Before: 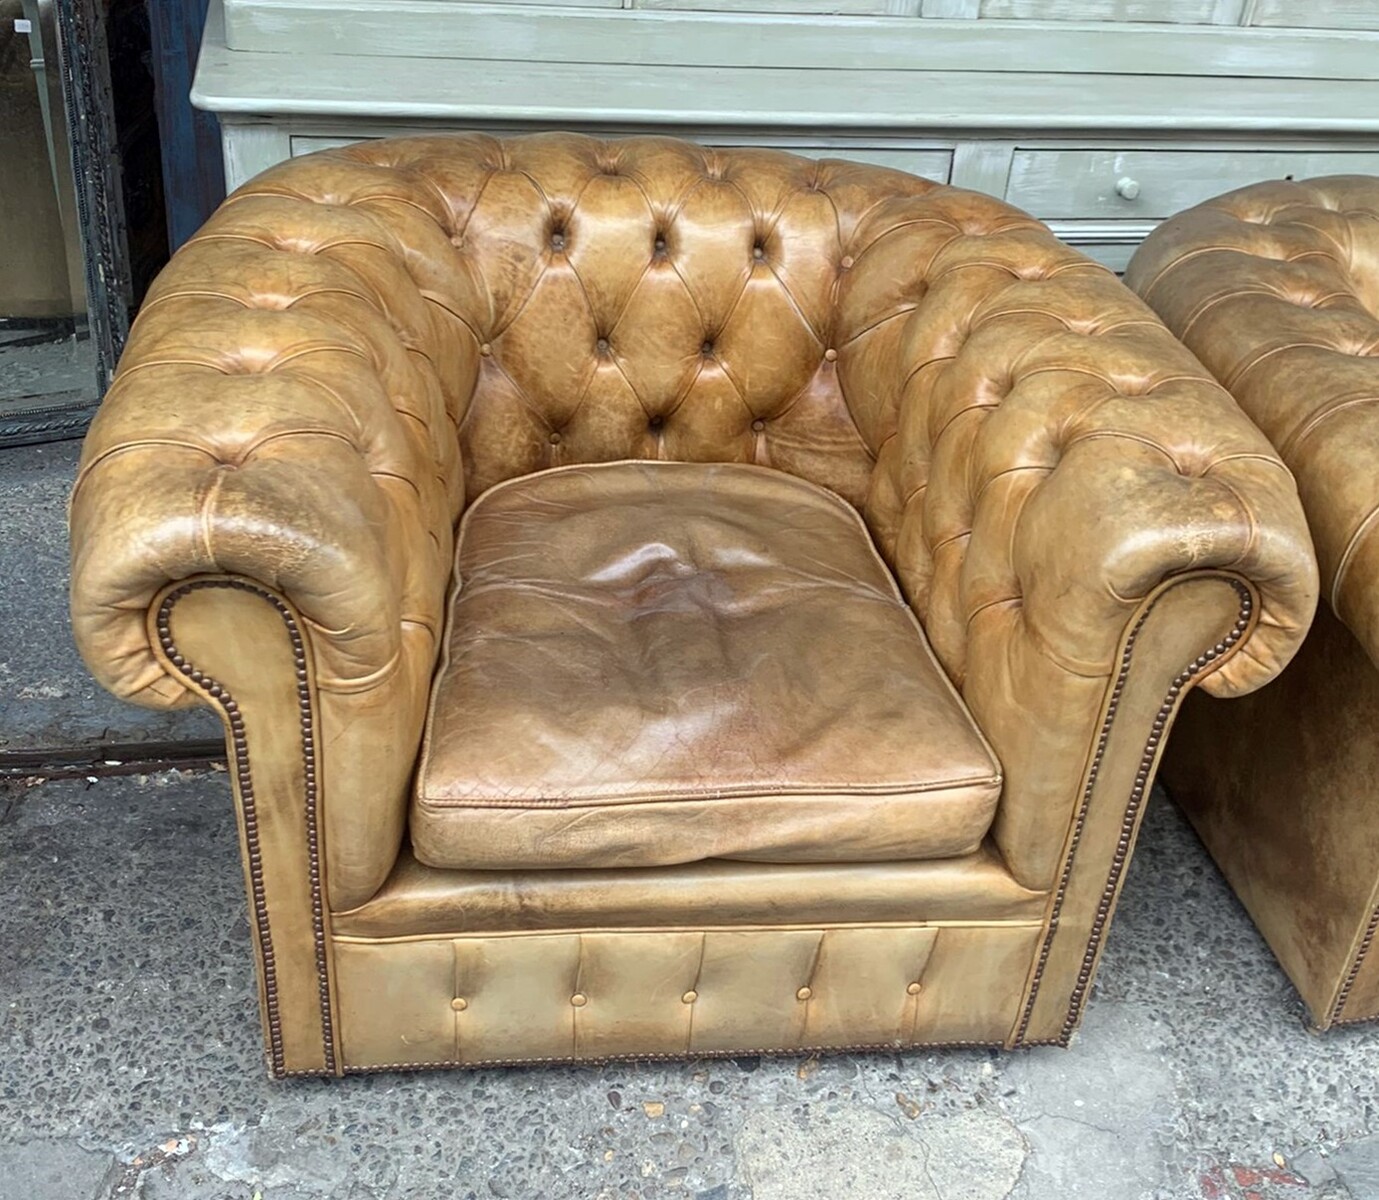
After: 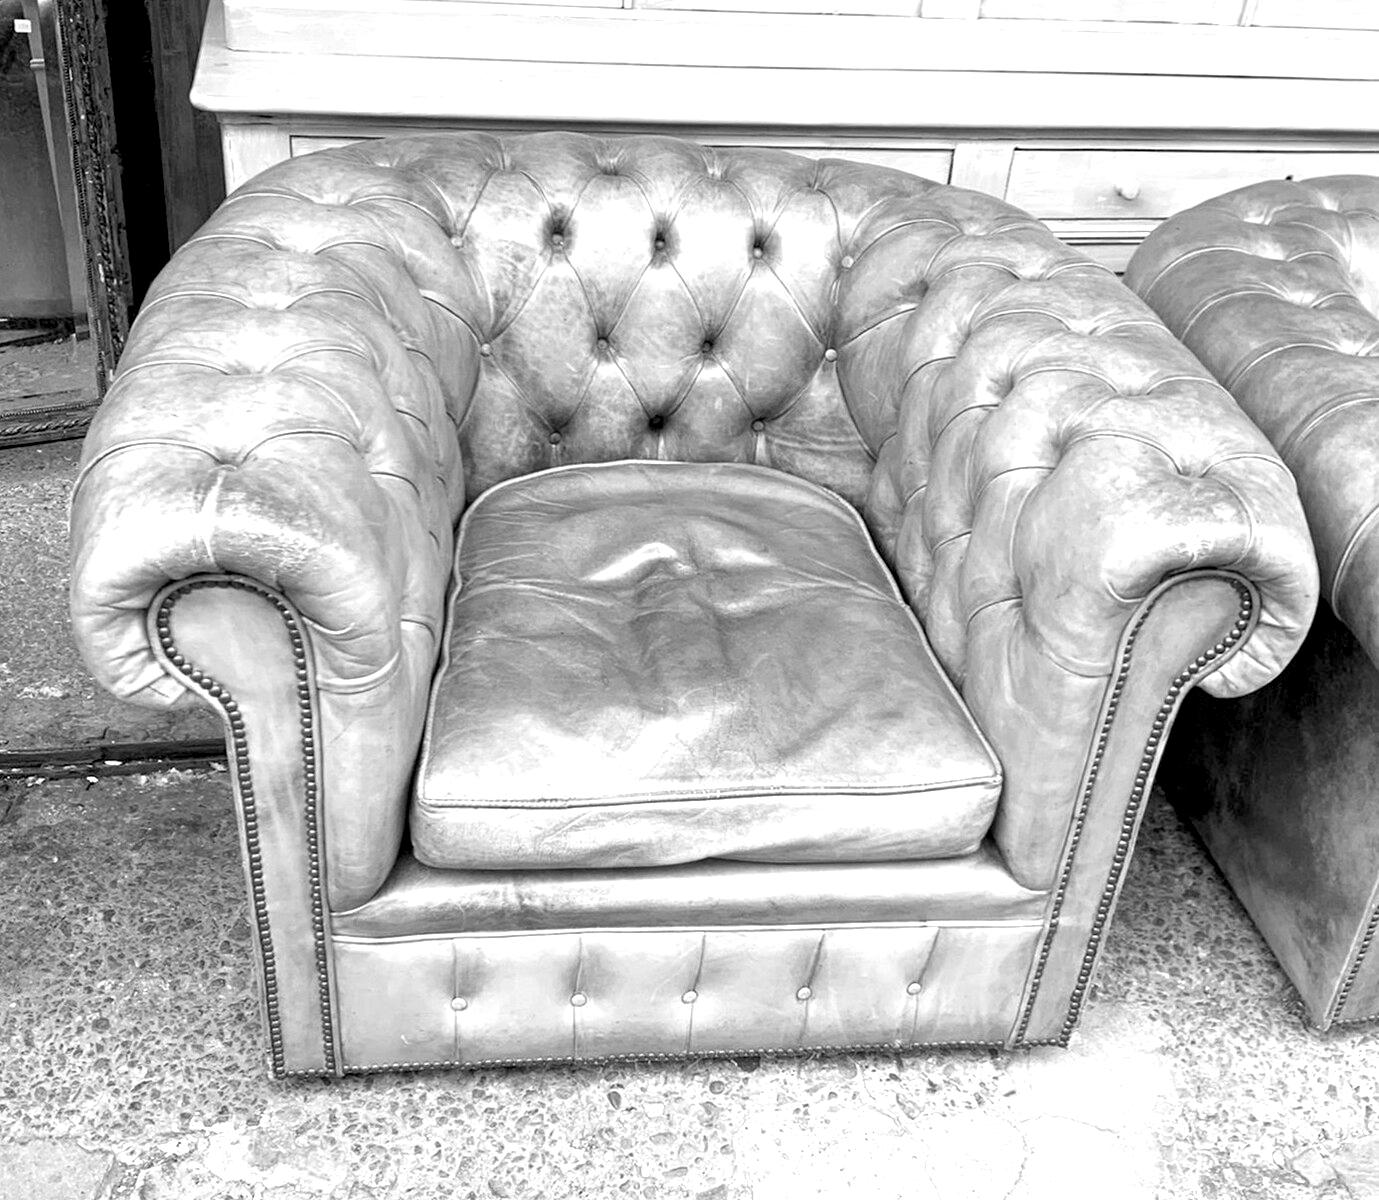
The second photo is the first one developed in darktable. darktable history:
exposure: black level correction 0.008, exposure 0.979 EV, compensate highlight preservation false
monochrome: on, module defaults
